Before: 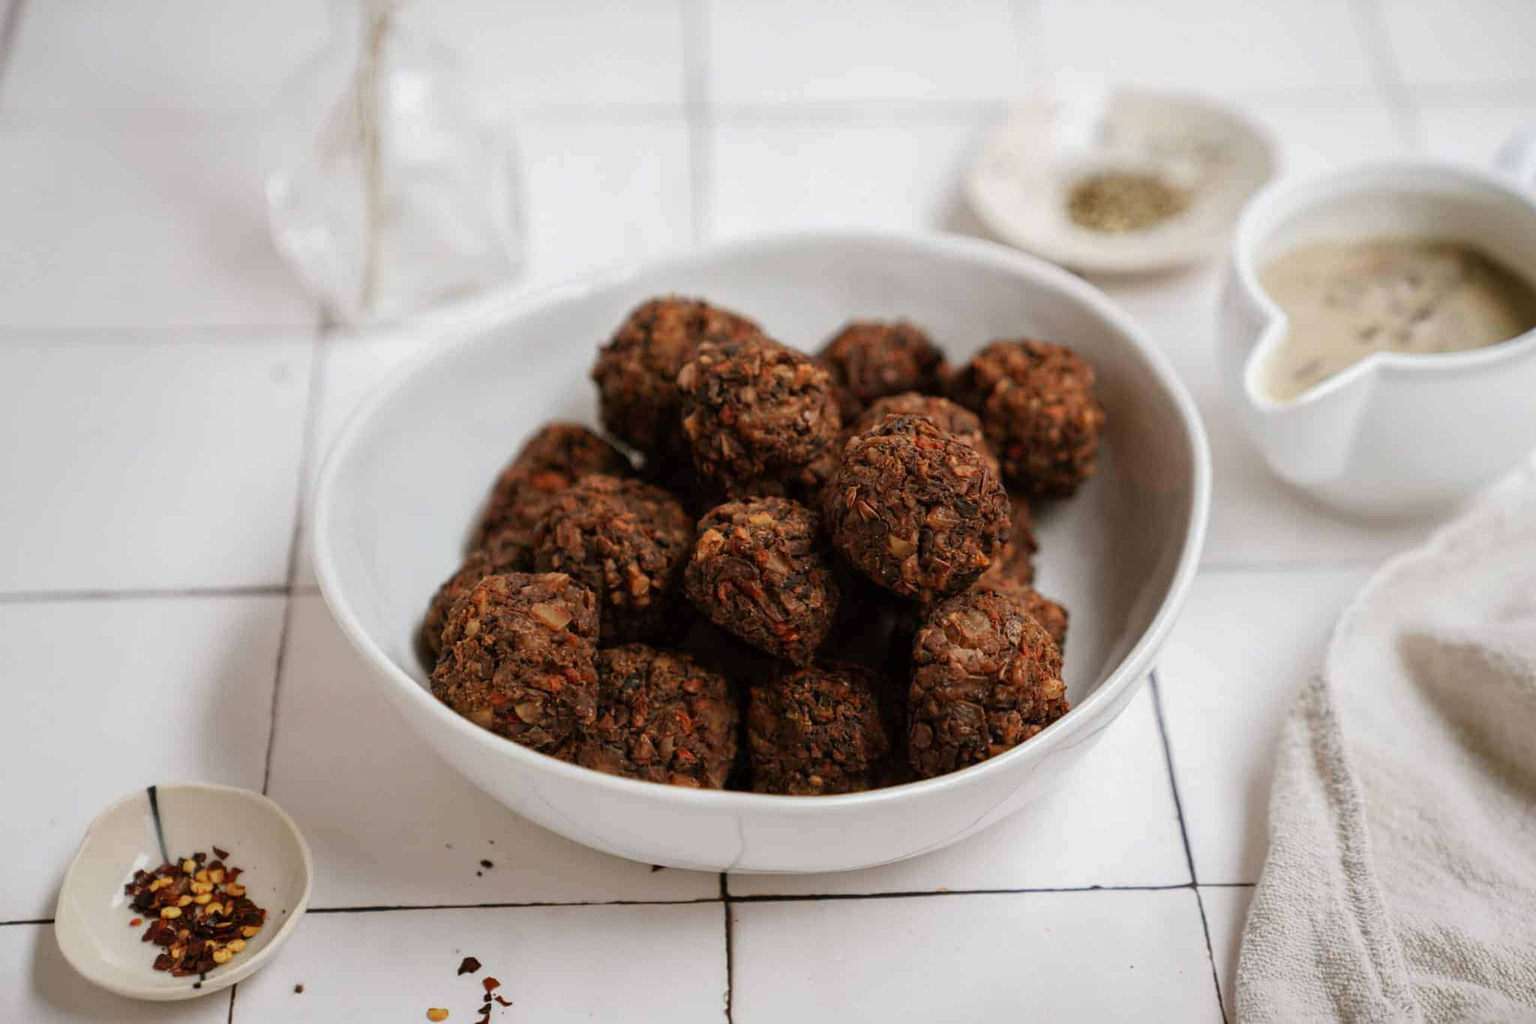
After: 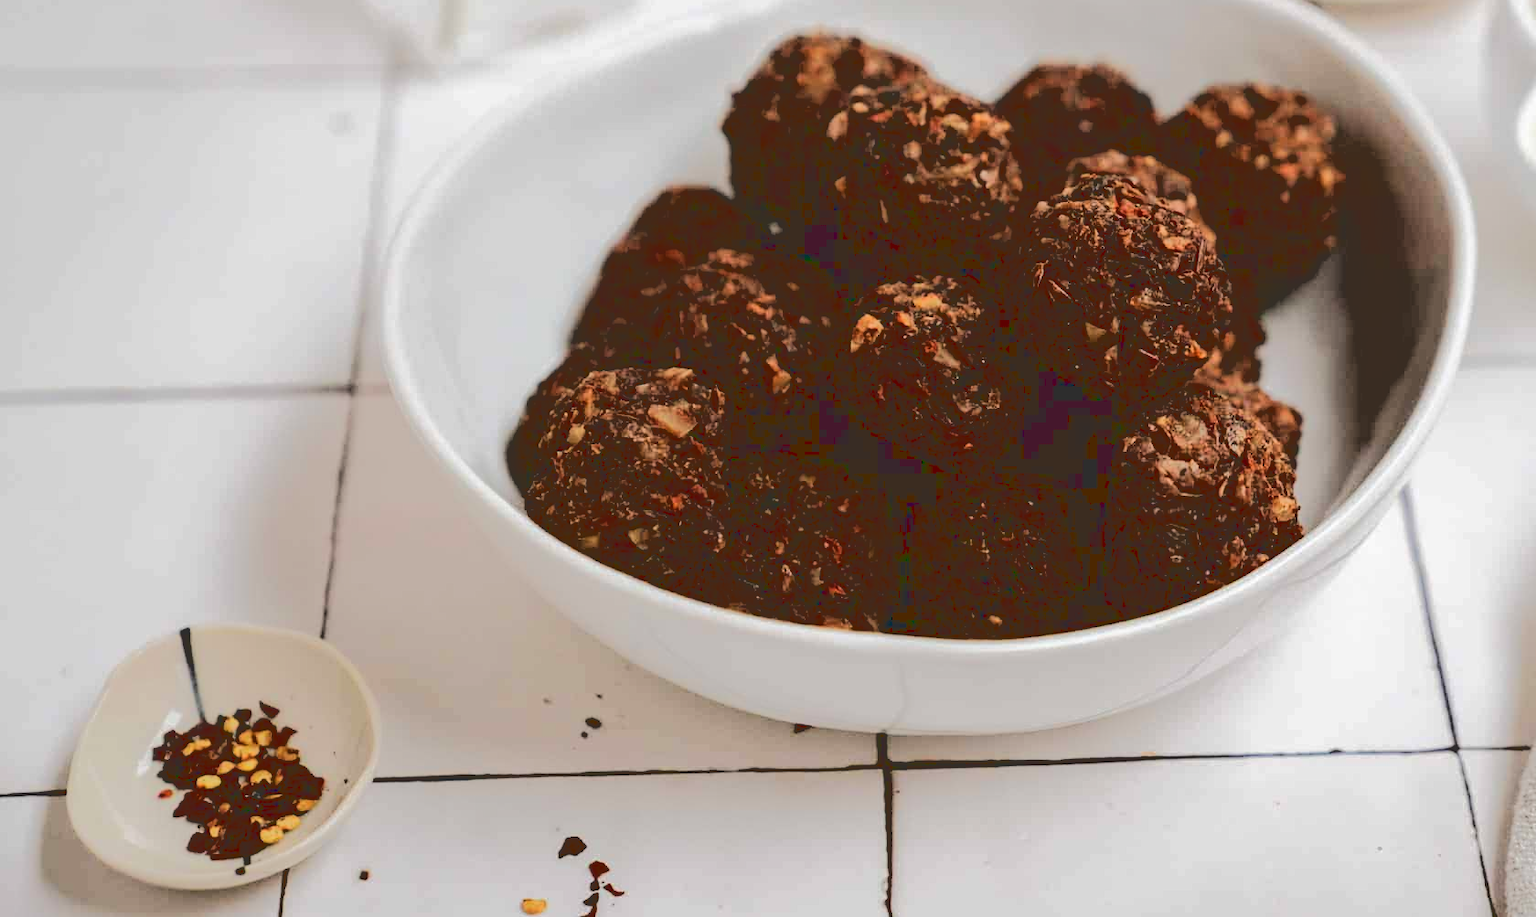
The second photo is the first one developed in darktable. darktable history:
crop: top 26.531%, right 17.959%
base curve: curves: ch0 [(0.065, 0.026) (0.236, 0.358) (0.53, 0.546) (0.777, 0.841) (0.924, 0.992)], preserve colors average RGB
